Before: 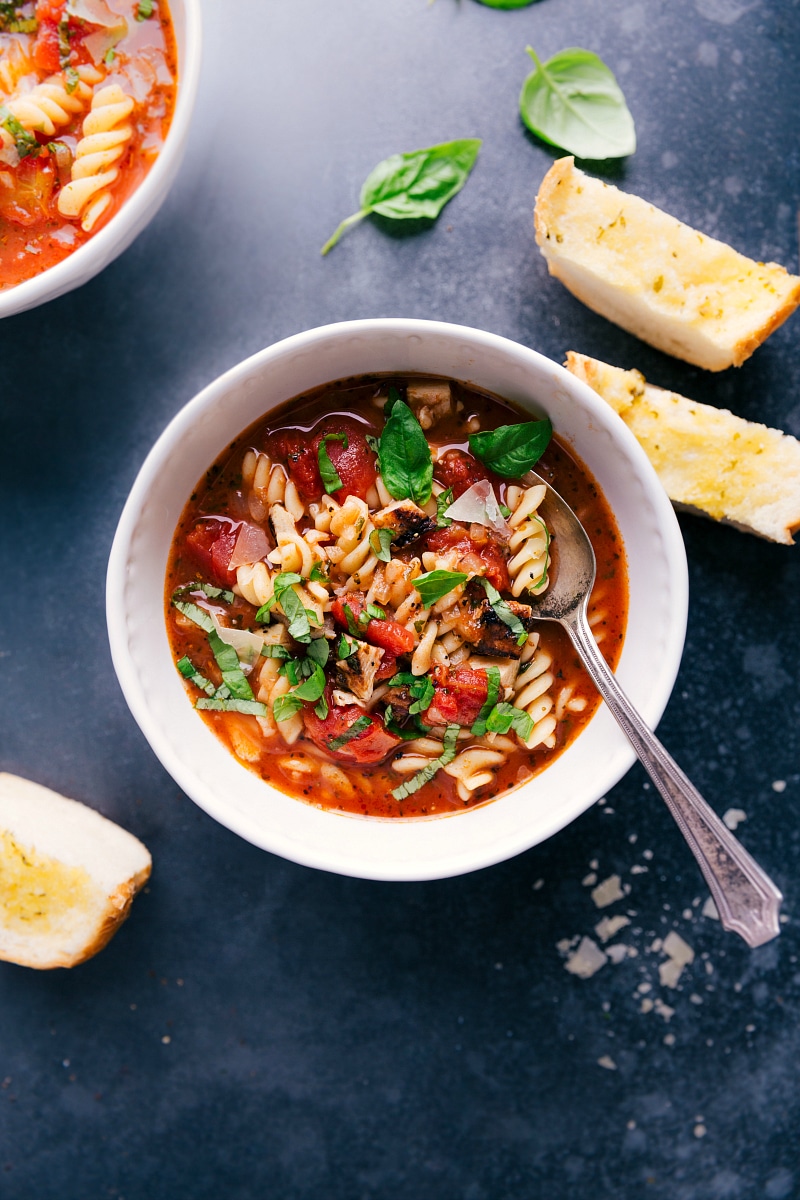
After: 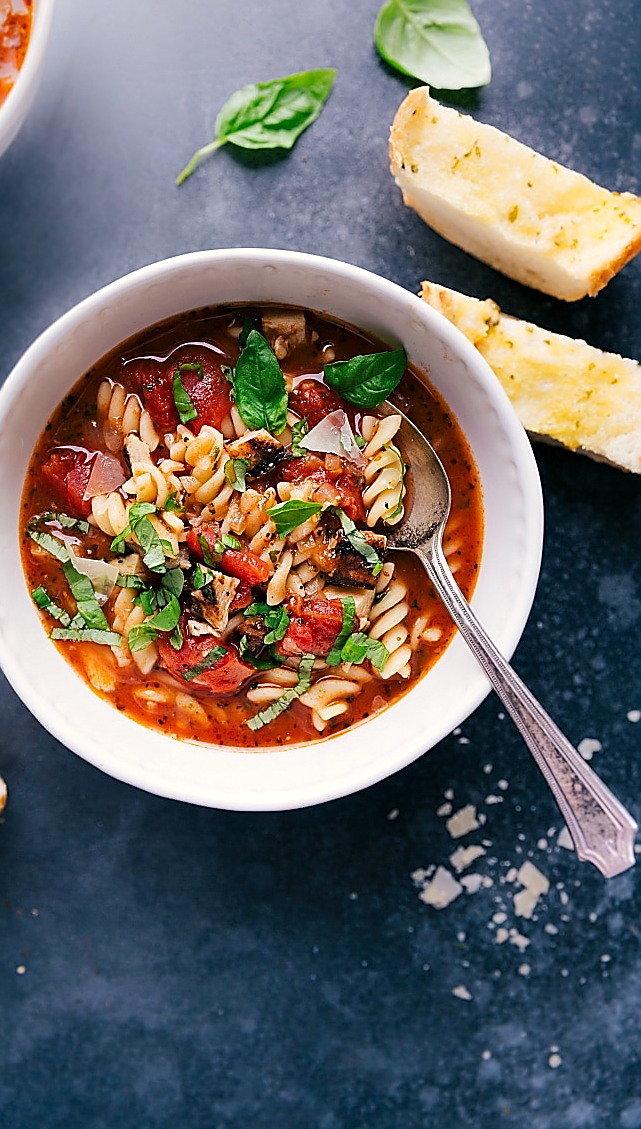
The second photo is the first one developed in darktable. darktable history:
crop and rotate: left 18.158%, top 5.892%, right 1.711%
exposure: compensate exposure bias true, compensate highlight preservation false
sharpen: radius 1.386, amount 1.236, threshold 0.726
shadows and highlights: soften with gaussian
